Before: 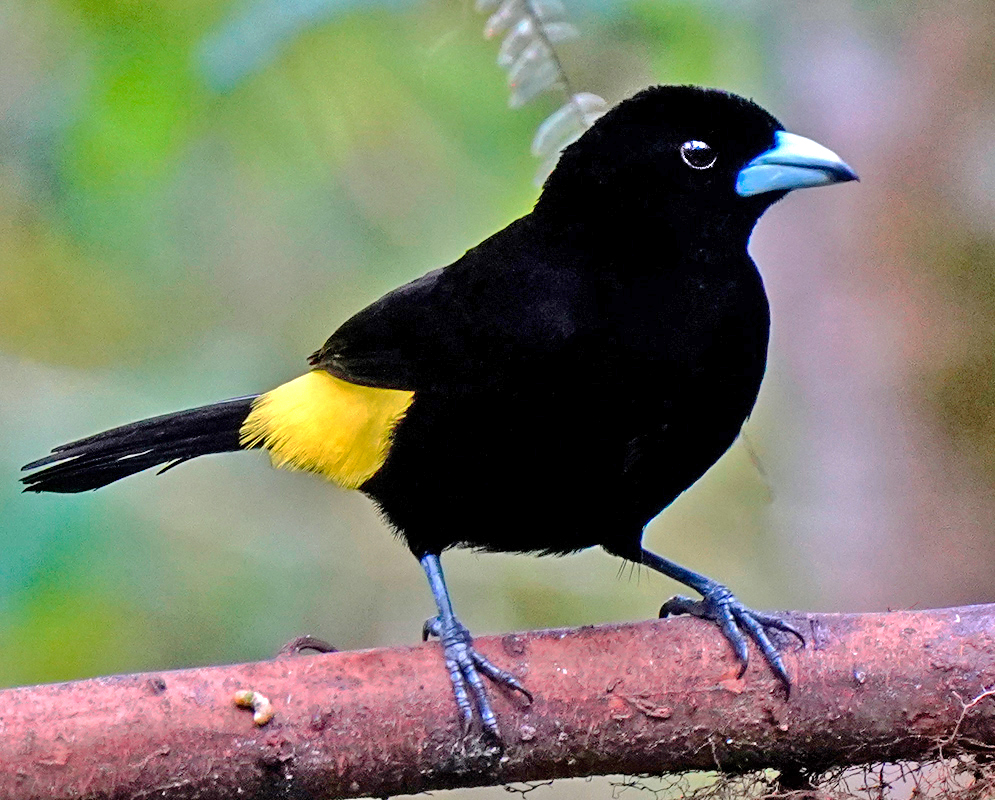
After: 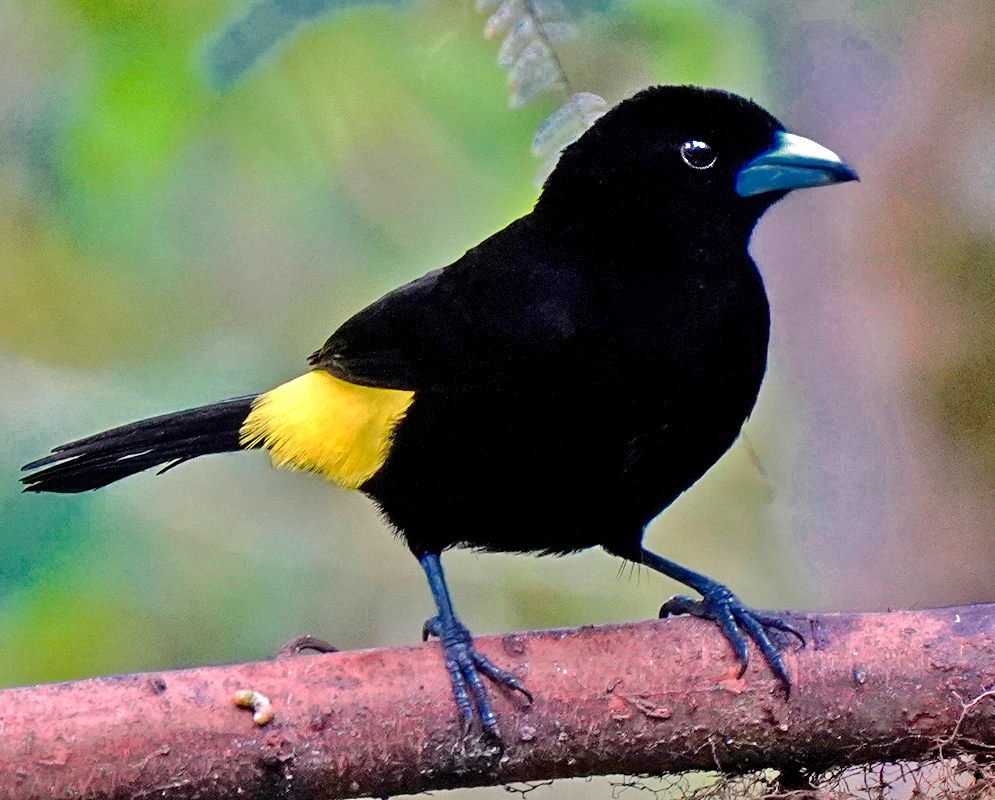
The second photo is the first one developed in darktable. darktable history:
exposure: exposure -0.004 EV, compensate highlight preservation false
color zones: curves: ch0 [(0, 0.497) (0.143, 0.5) (0.286, 0.5) (0.429, 0.483) (0.571, 0.116) (0.714, -0.006) (0.857, 0.28) (1, 0.497)]
